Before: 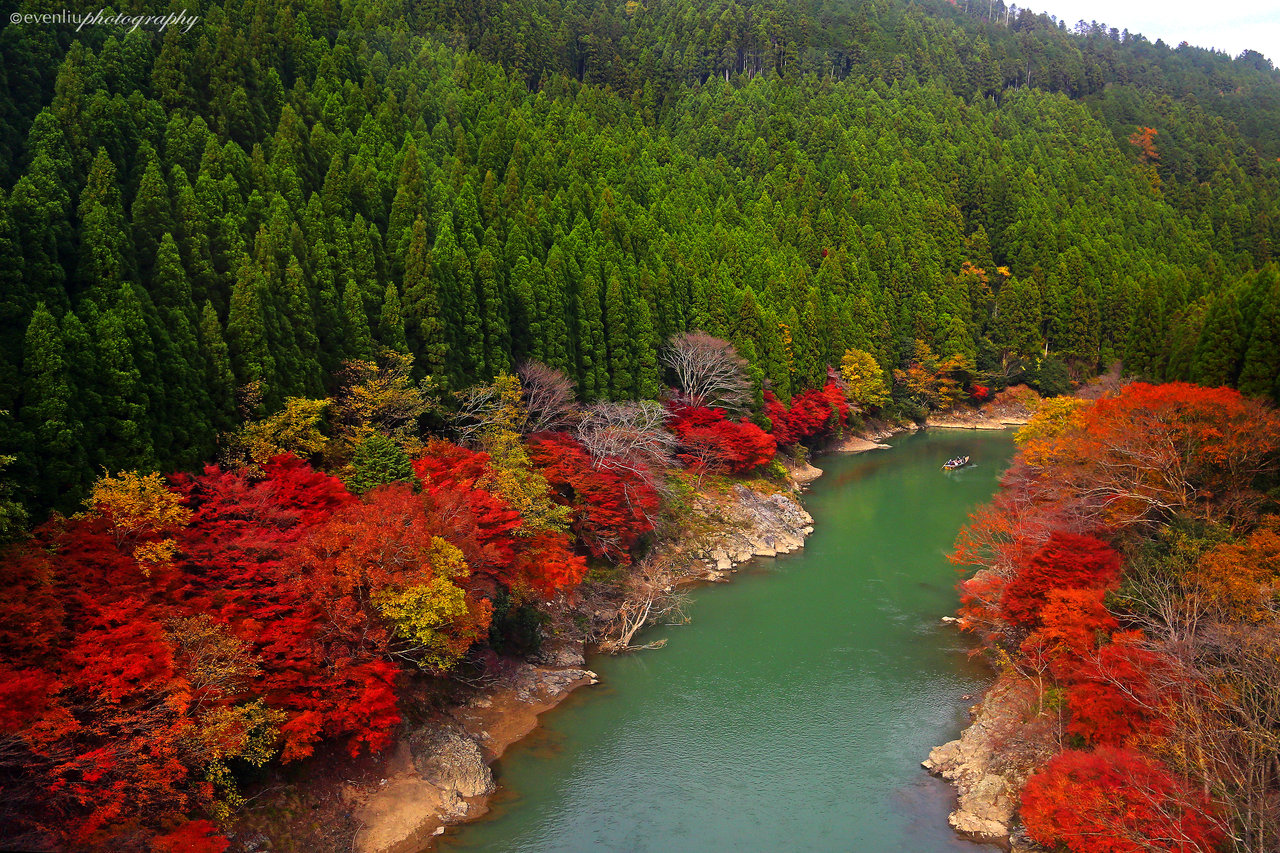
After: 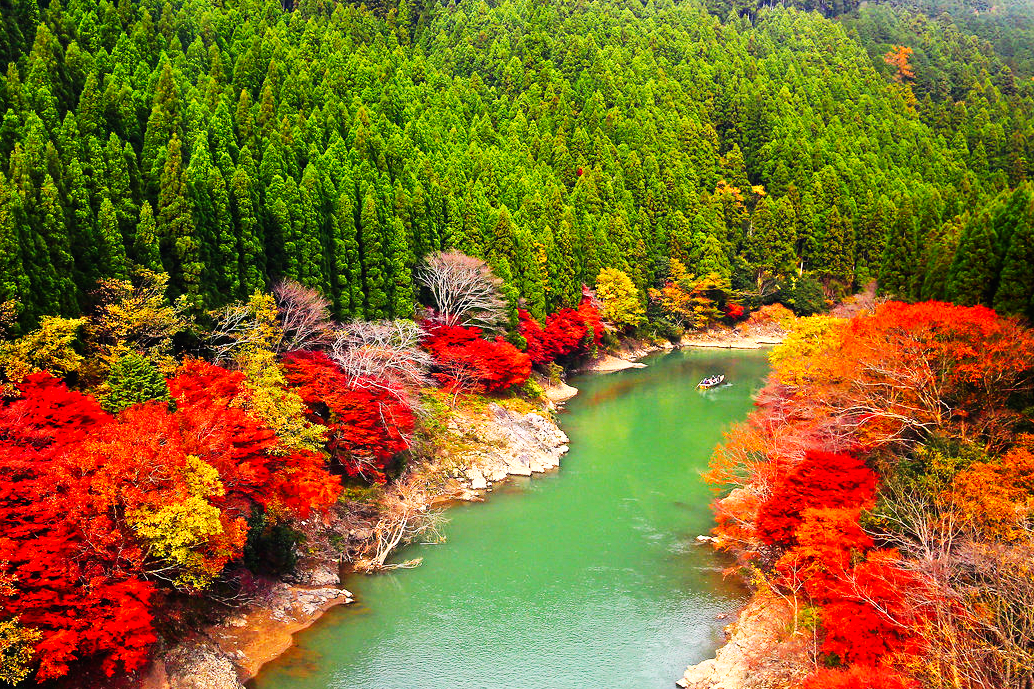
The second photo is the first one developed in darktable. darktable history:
exposure: exposure 0.207 EV, compensate highlight preservation false
base curve: curves: ch0 [(0, 0) (0.007, 0.004) (0.027, 0.03) (0.046, 0.07) (0.207, 0.54) (0.442, 0.872) (0.673, 0.972) (1, 1)], preserve colors none
crop: left 19.159%, top 9.58%, bottom 9.58%
